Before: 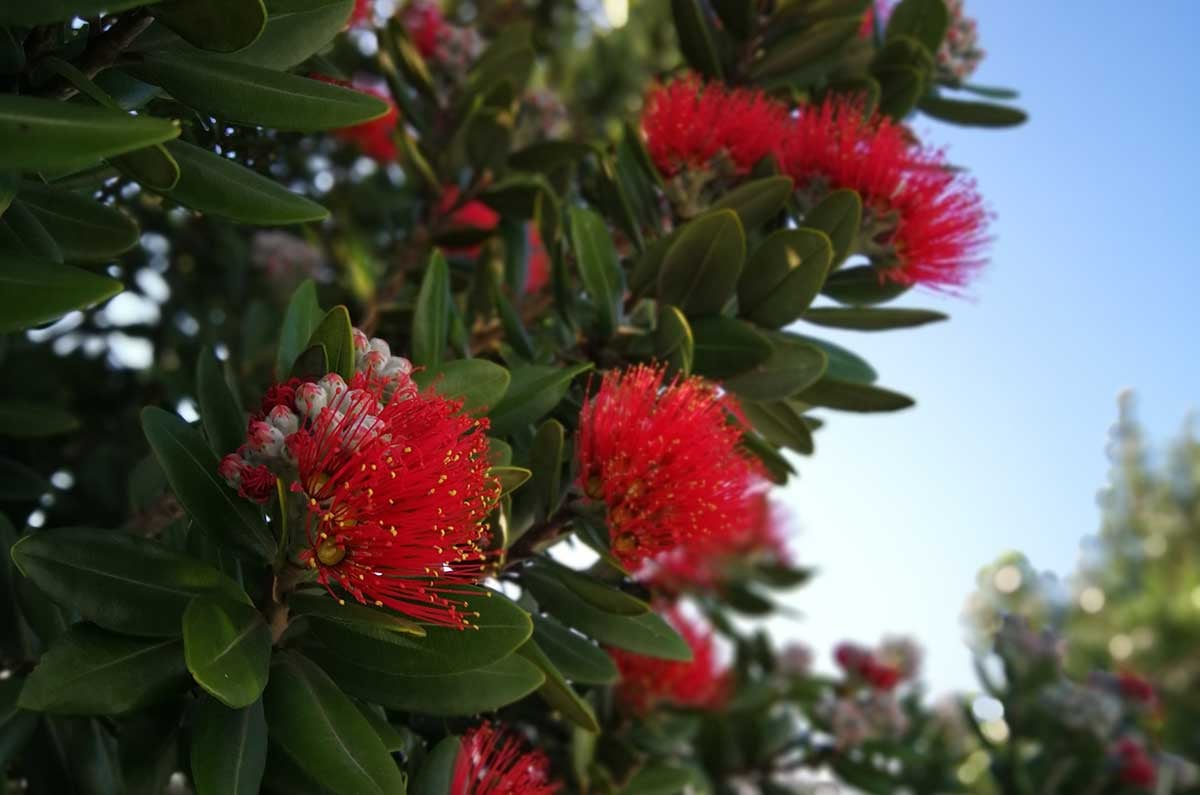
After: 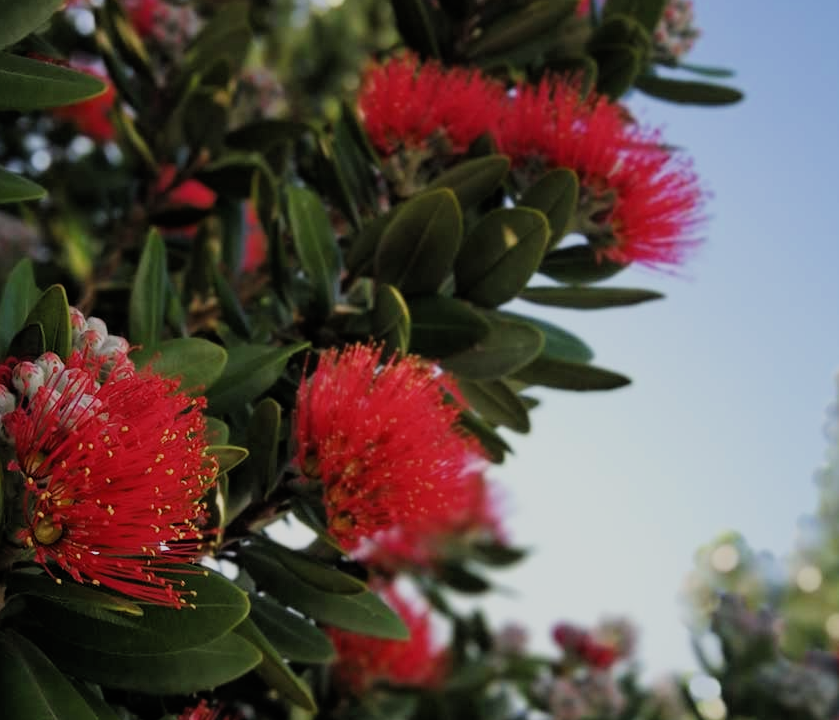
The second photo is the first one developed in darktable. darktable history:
crop and rotate: left 23.621%, top 2.741%, right 6.447%, bottom 6.598%
filmic rgb: black relative exposure -7.65 EV, white relative exposure 4.56 EV, hardness 3.61, add noise in highlights 0.001, color science v3 (2019), use custom middle-gray values true, iterations of high-quality reconstruction 0, contrast in highlights soft
